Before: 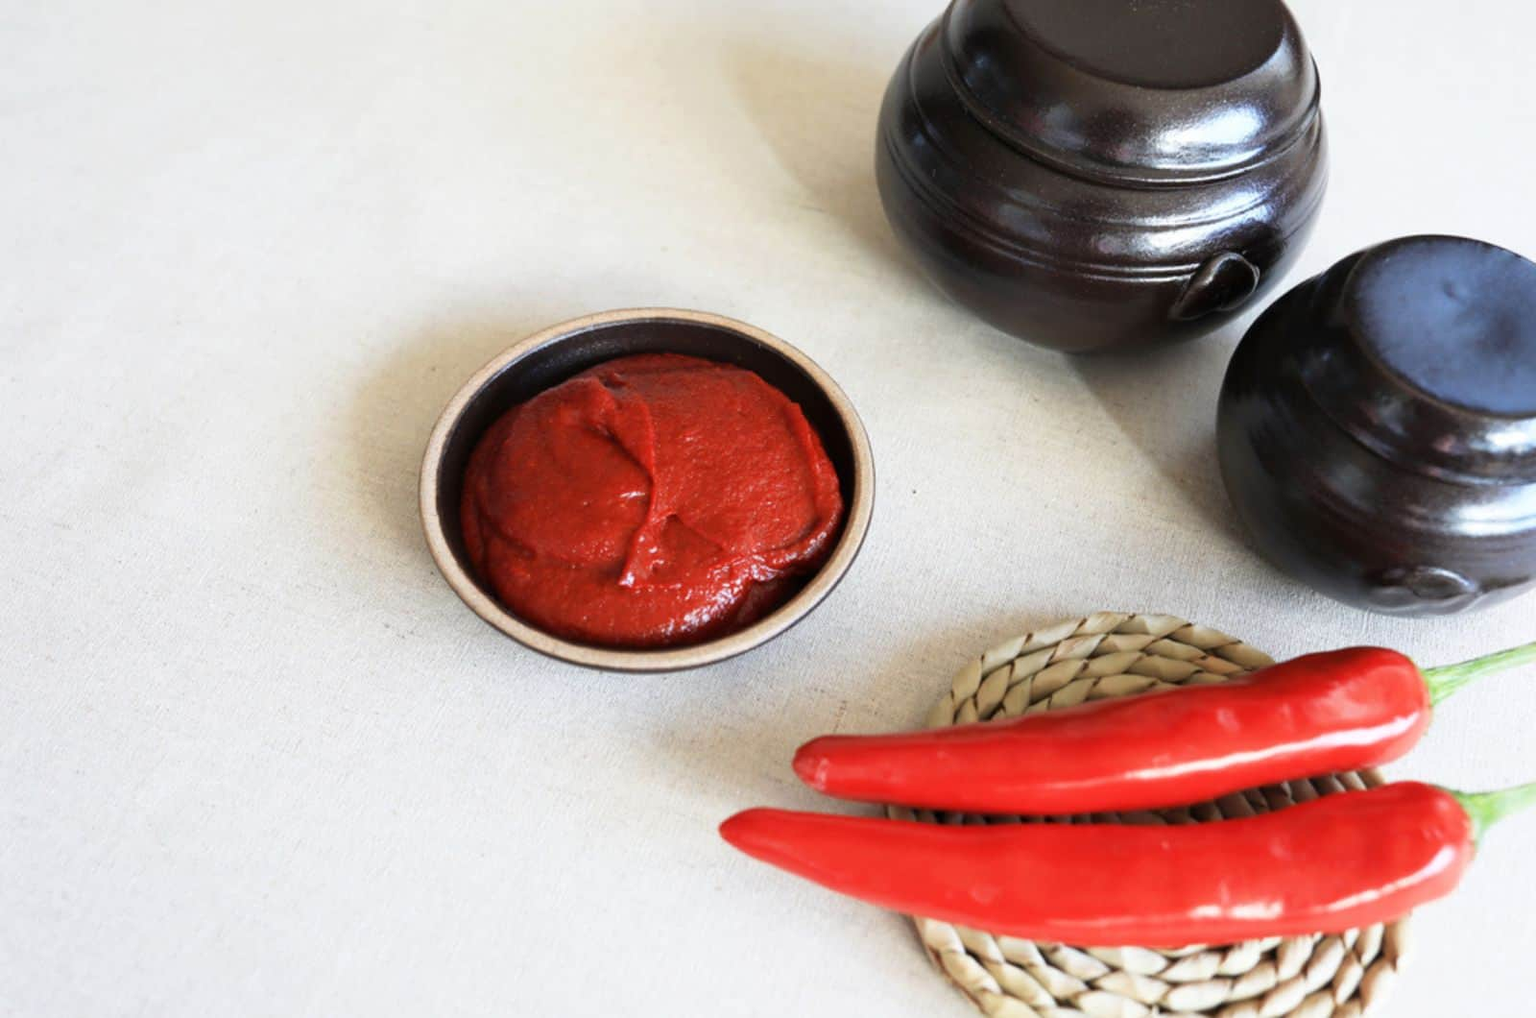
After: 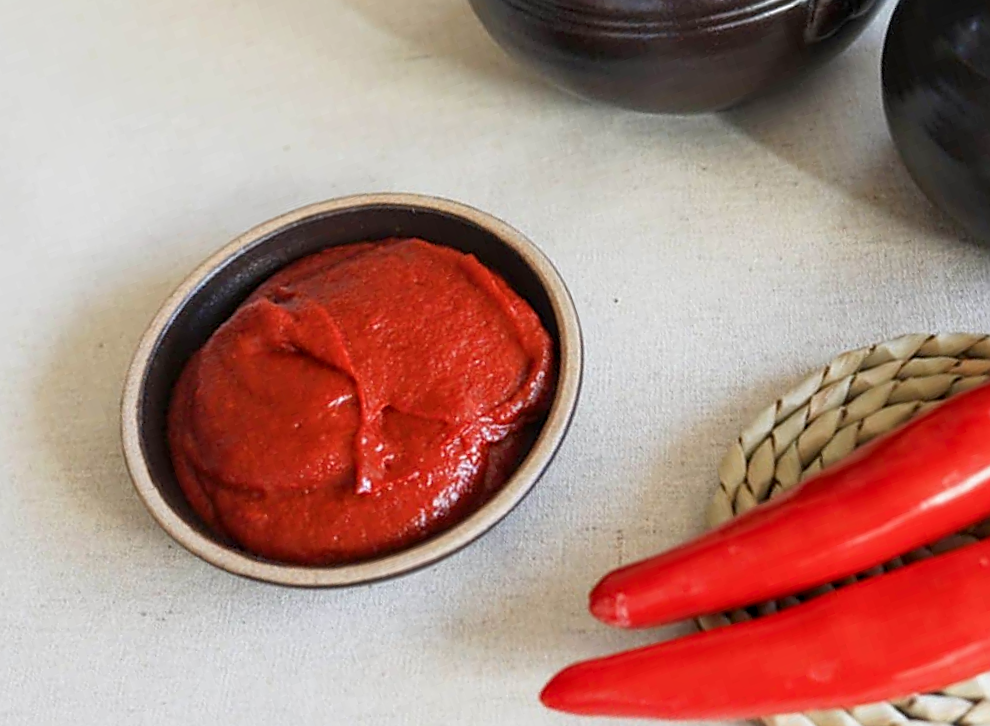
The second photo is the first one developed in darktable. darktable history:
crop and rotate: angle 19.29°, left 6.906%, right 3.758%, bottom 1.094%
color balance rgb: perceptual saturation grading › global saturation 2.089%, perceptual saturation grading › highlights -1.348%, perceptual saturation grading › mid-tones 4.246%, perceptual saturation grading › shadows 7.85%, contrast -10.321%
sharpen: on, module defaults
local contrast: on, module defaults
